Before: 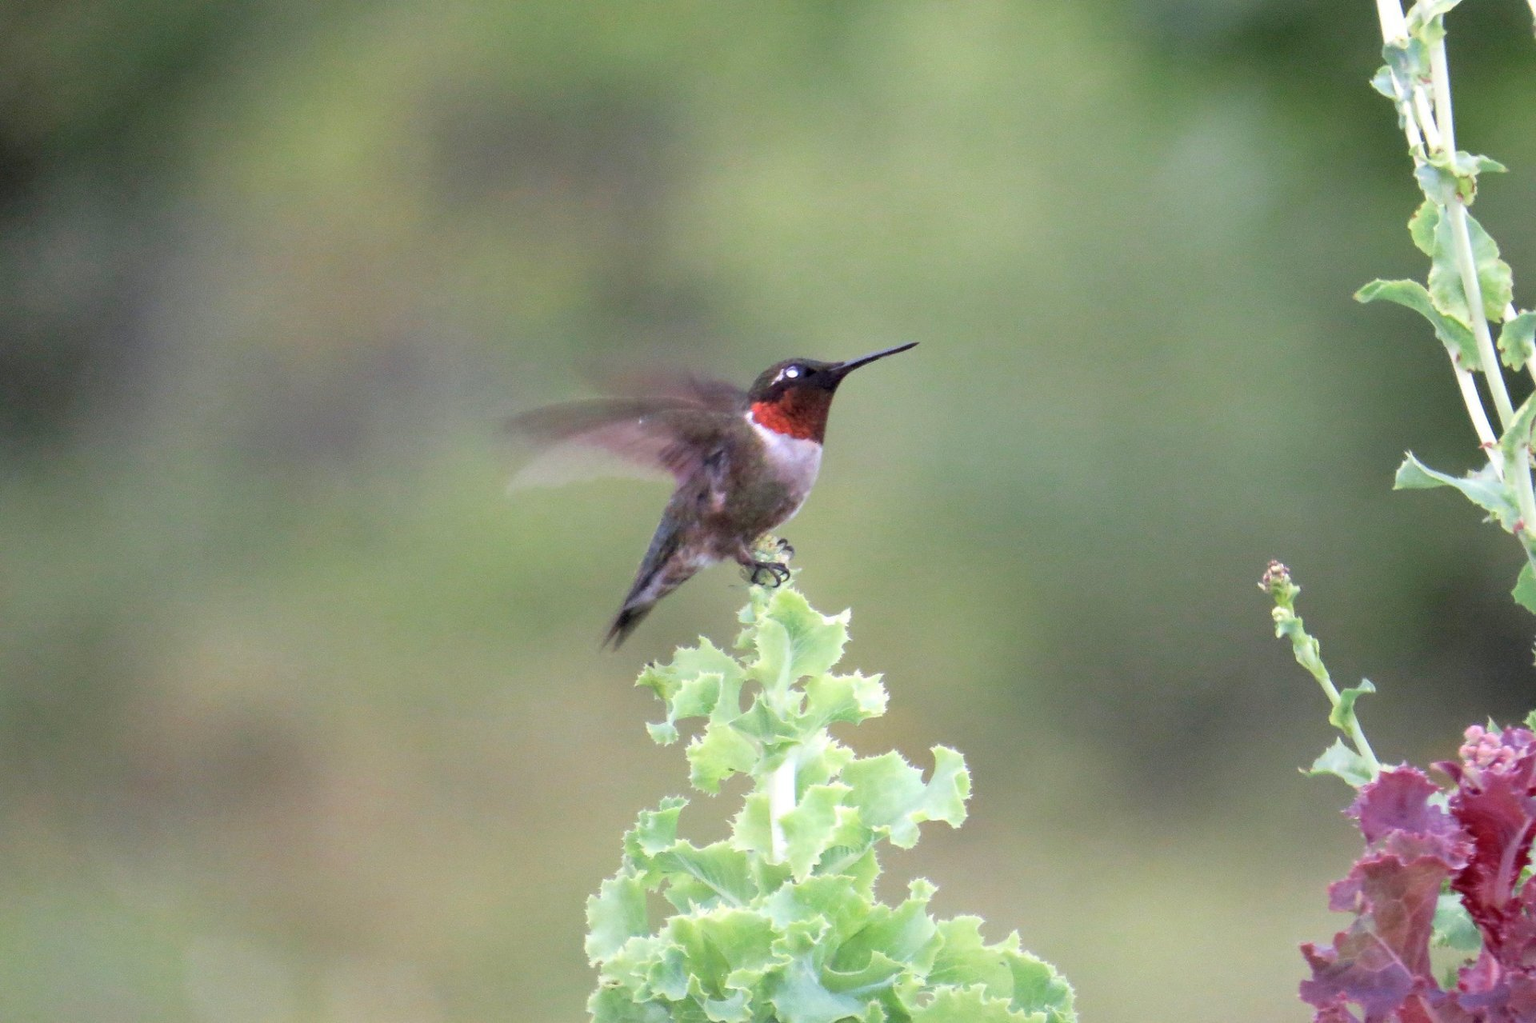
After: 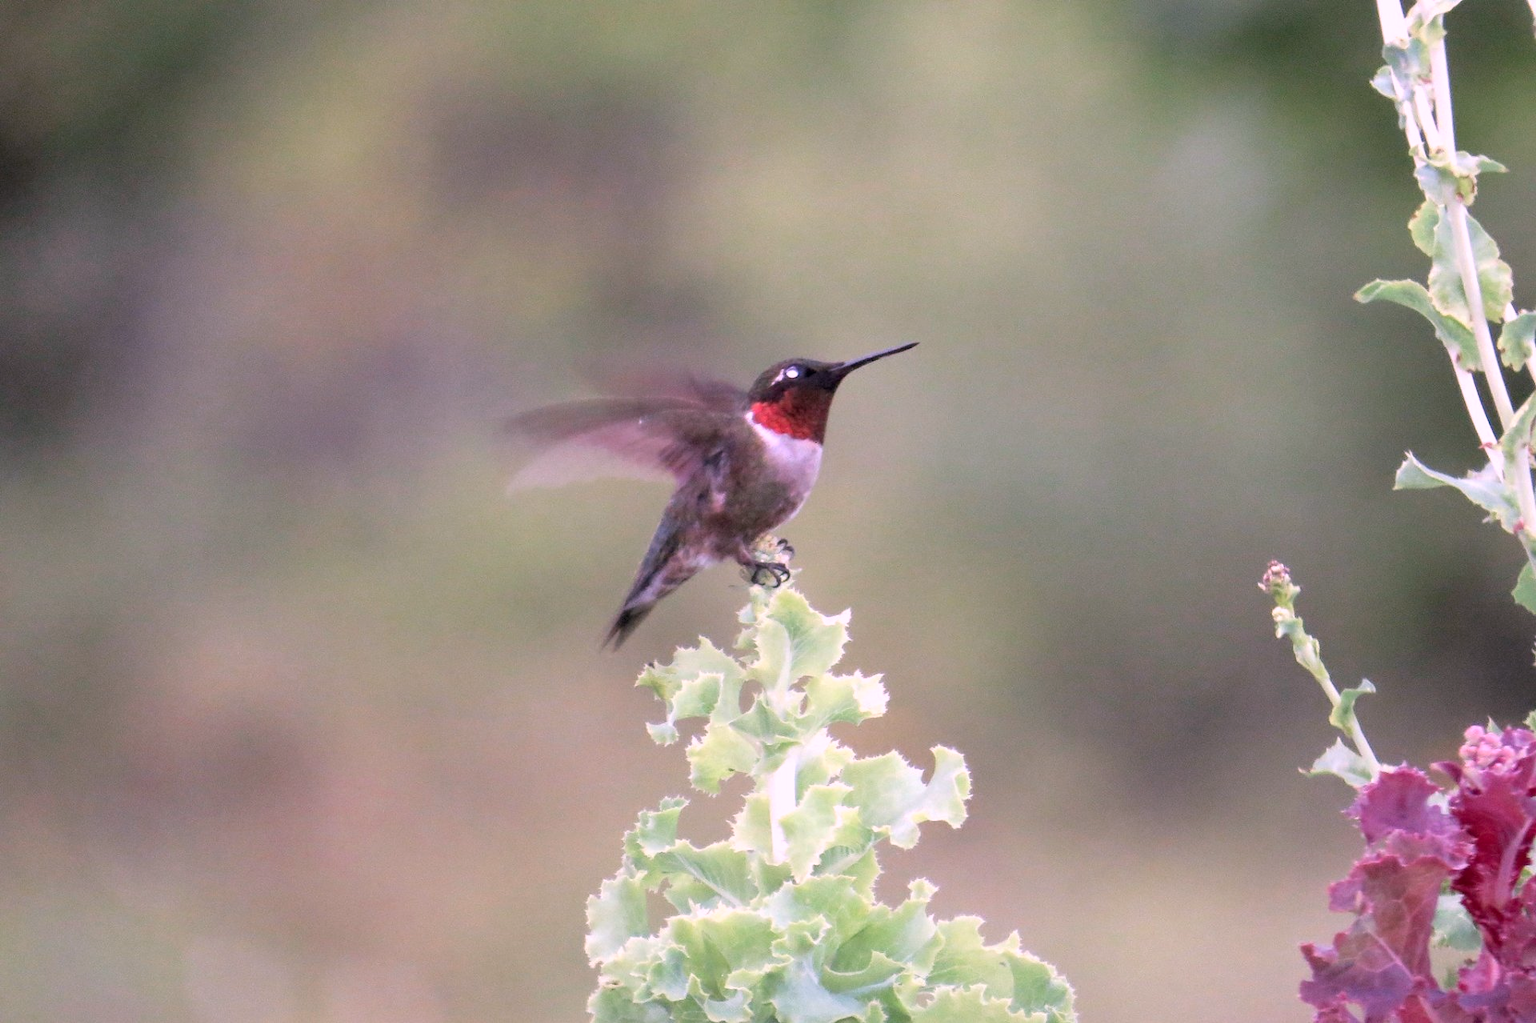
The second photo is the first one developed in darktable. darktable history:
white balance: red 1.045, blue 0.932
color correction: highlights a* 15.46, highlights b* -20.56
